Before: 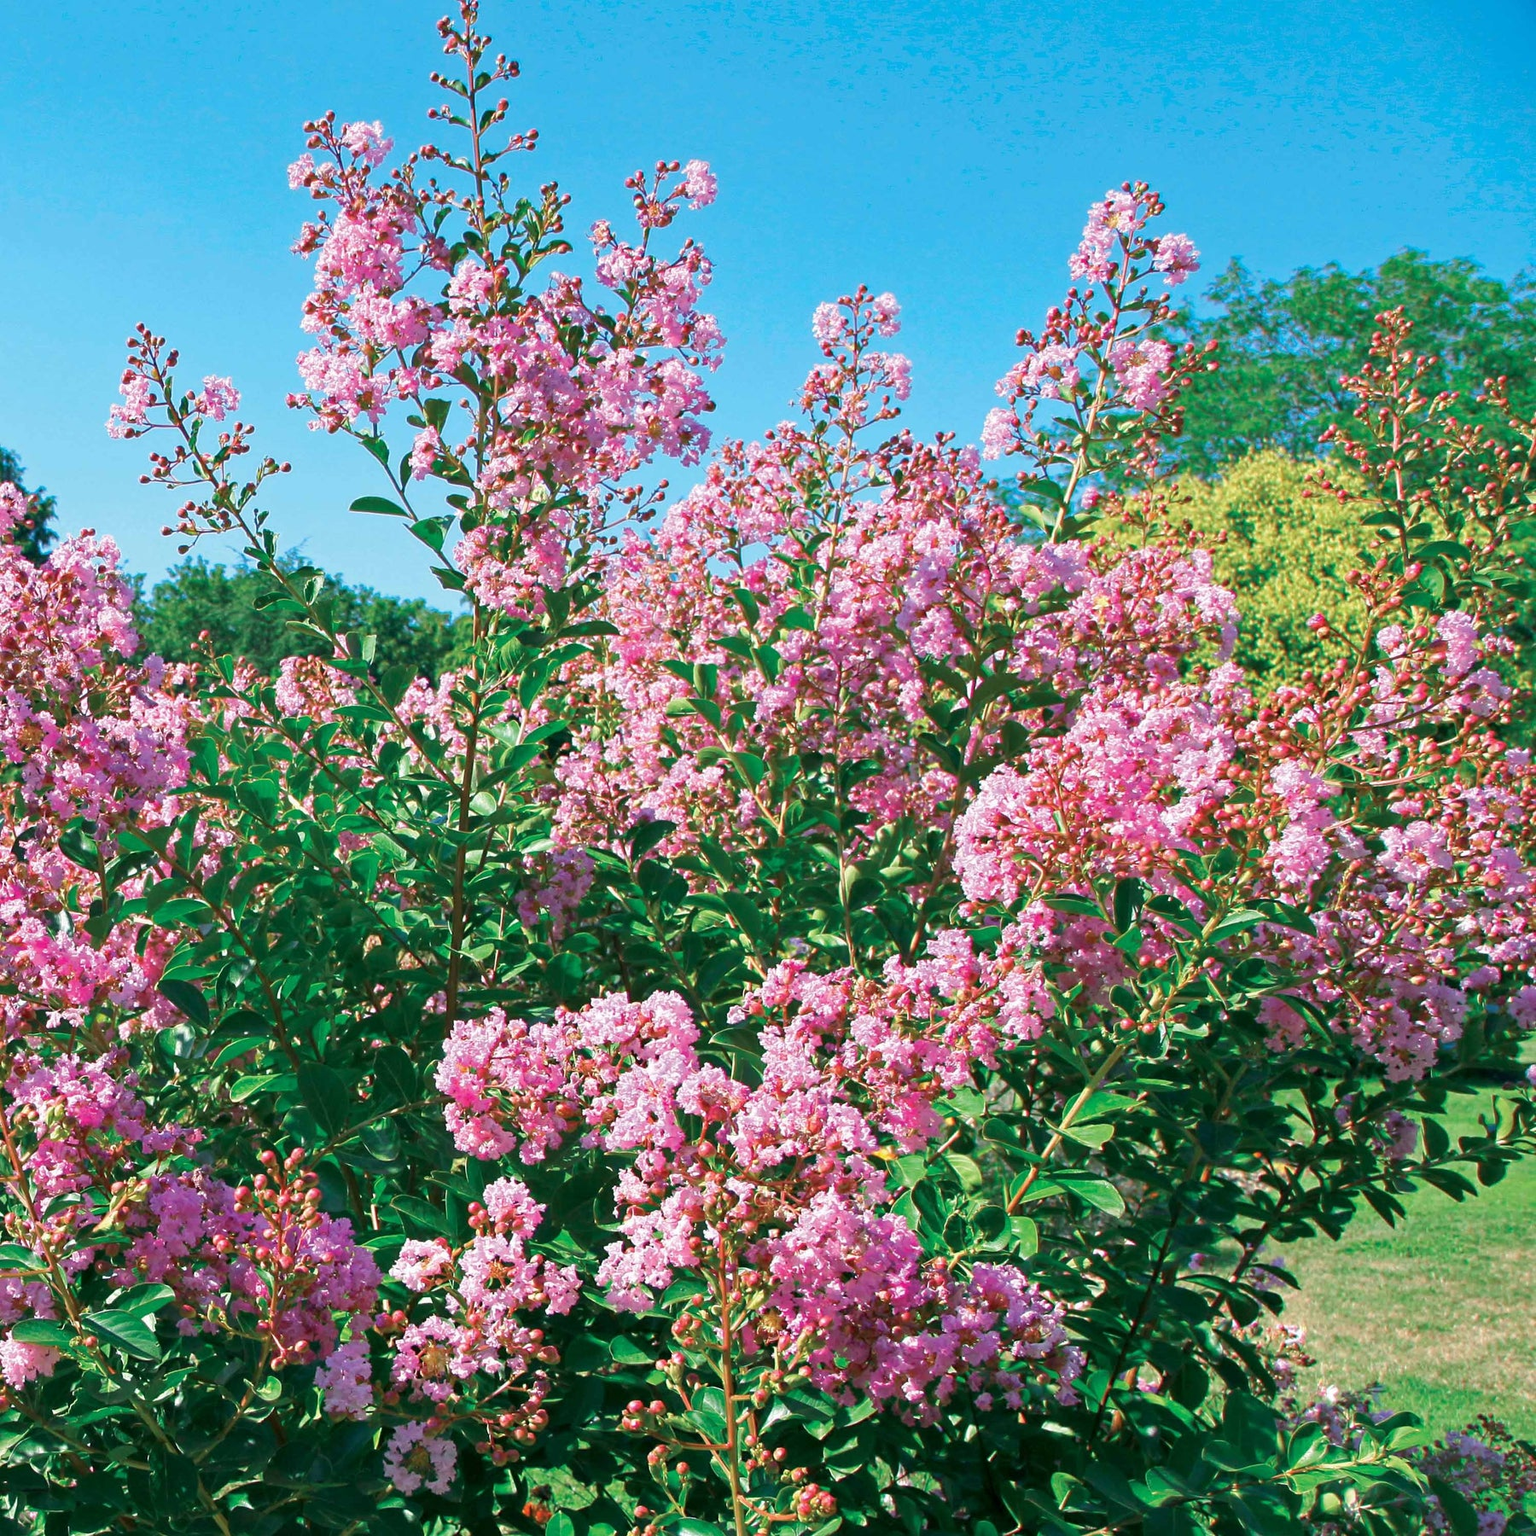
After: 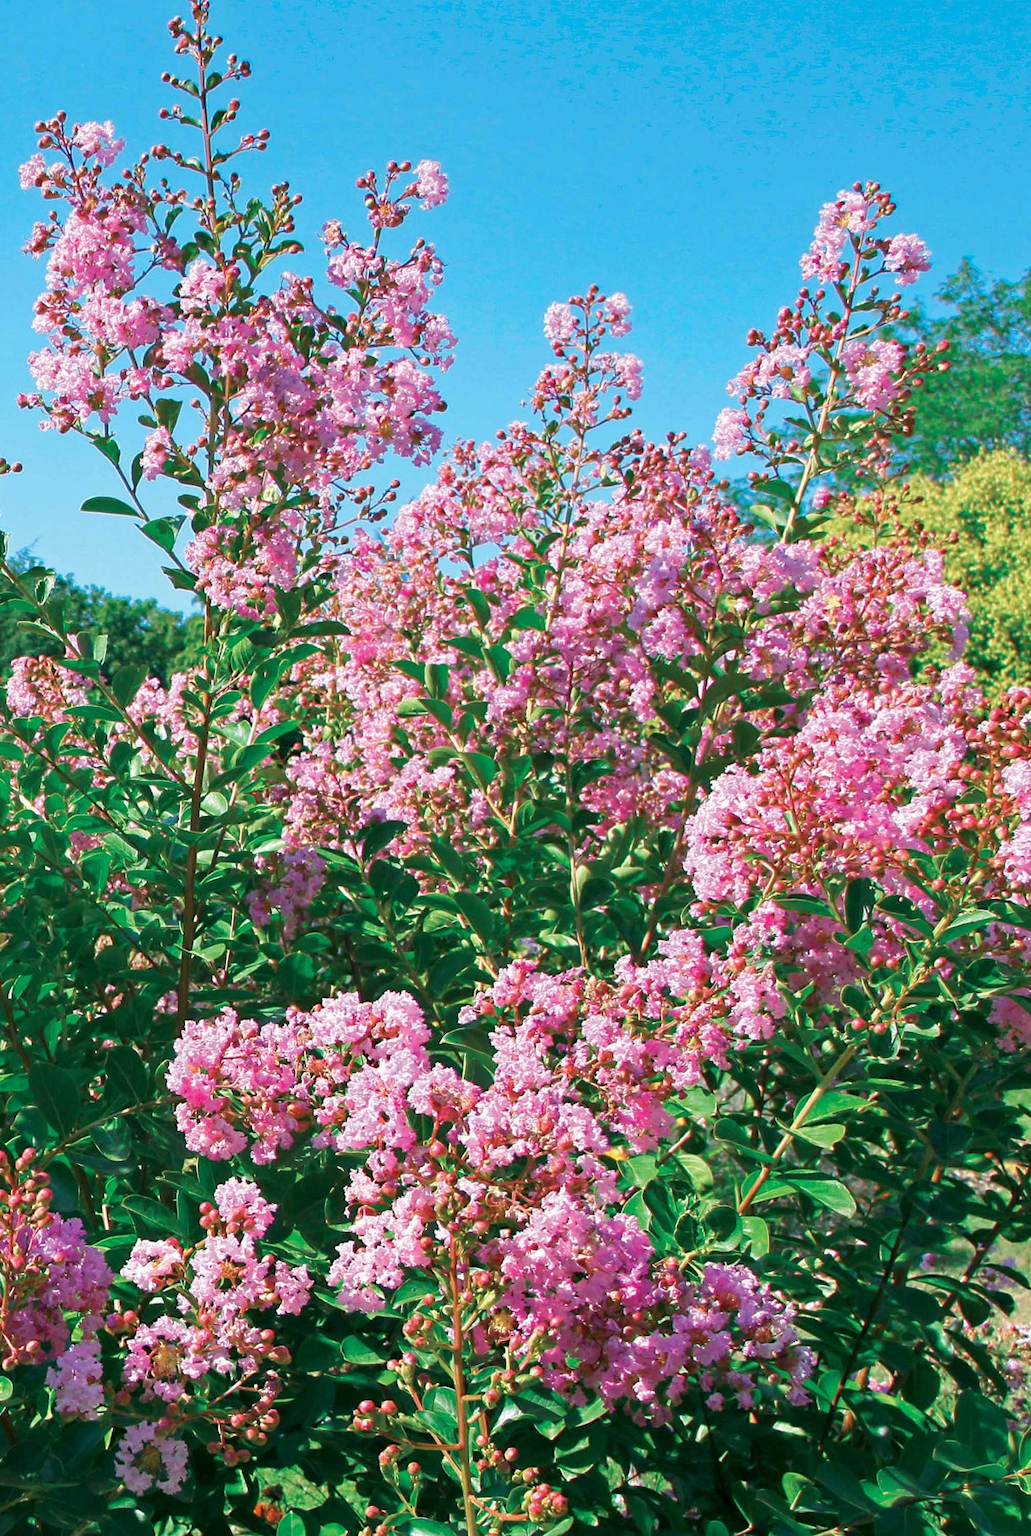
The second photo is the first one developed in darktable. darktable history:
crop and rotate: left 17.535%, right 15.275%
